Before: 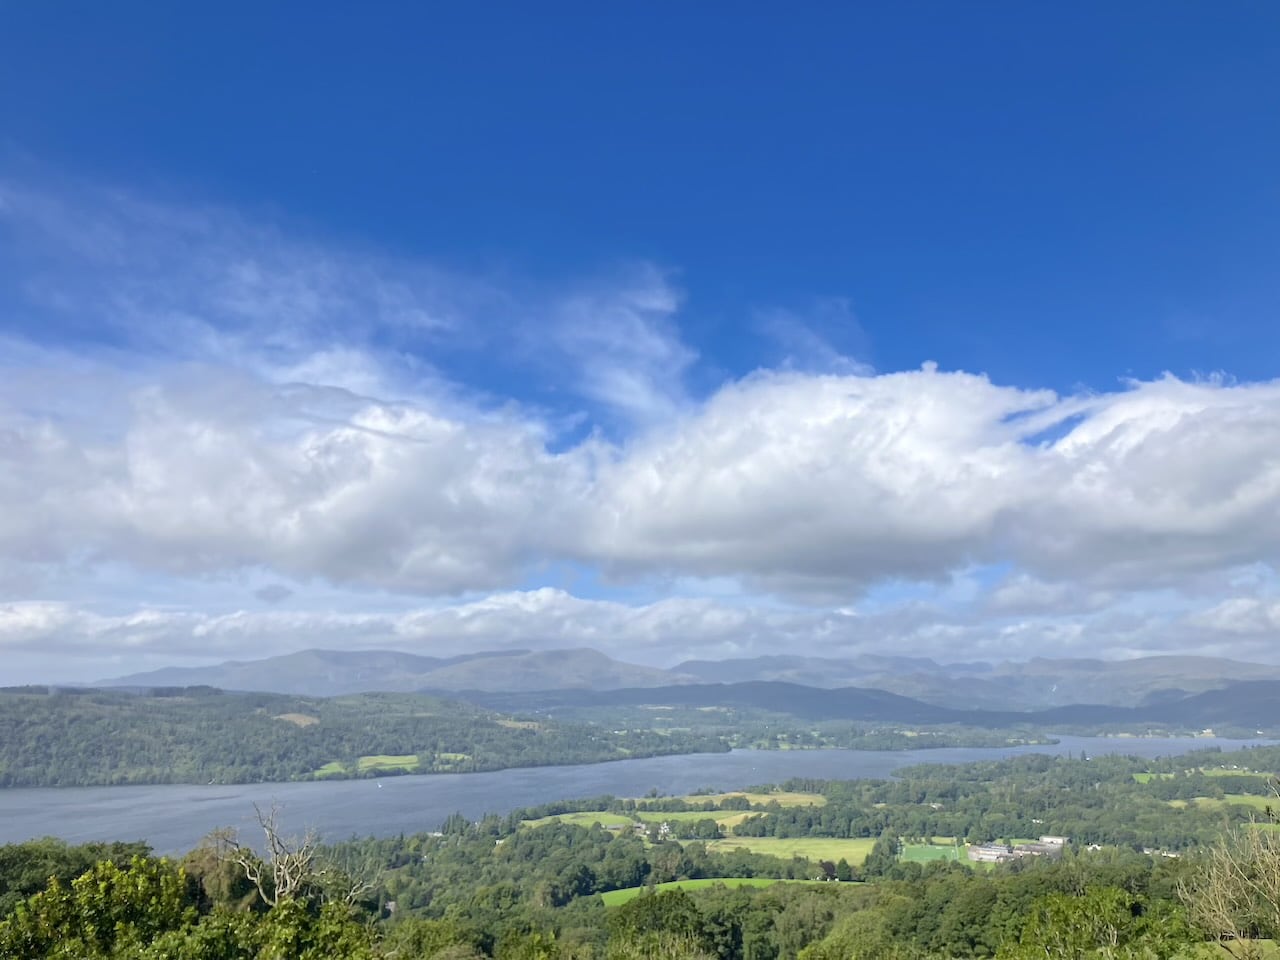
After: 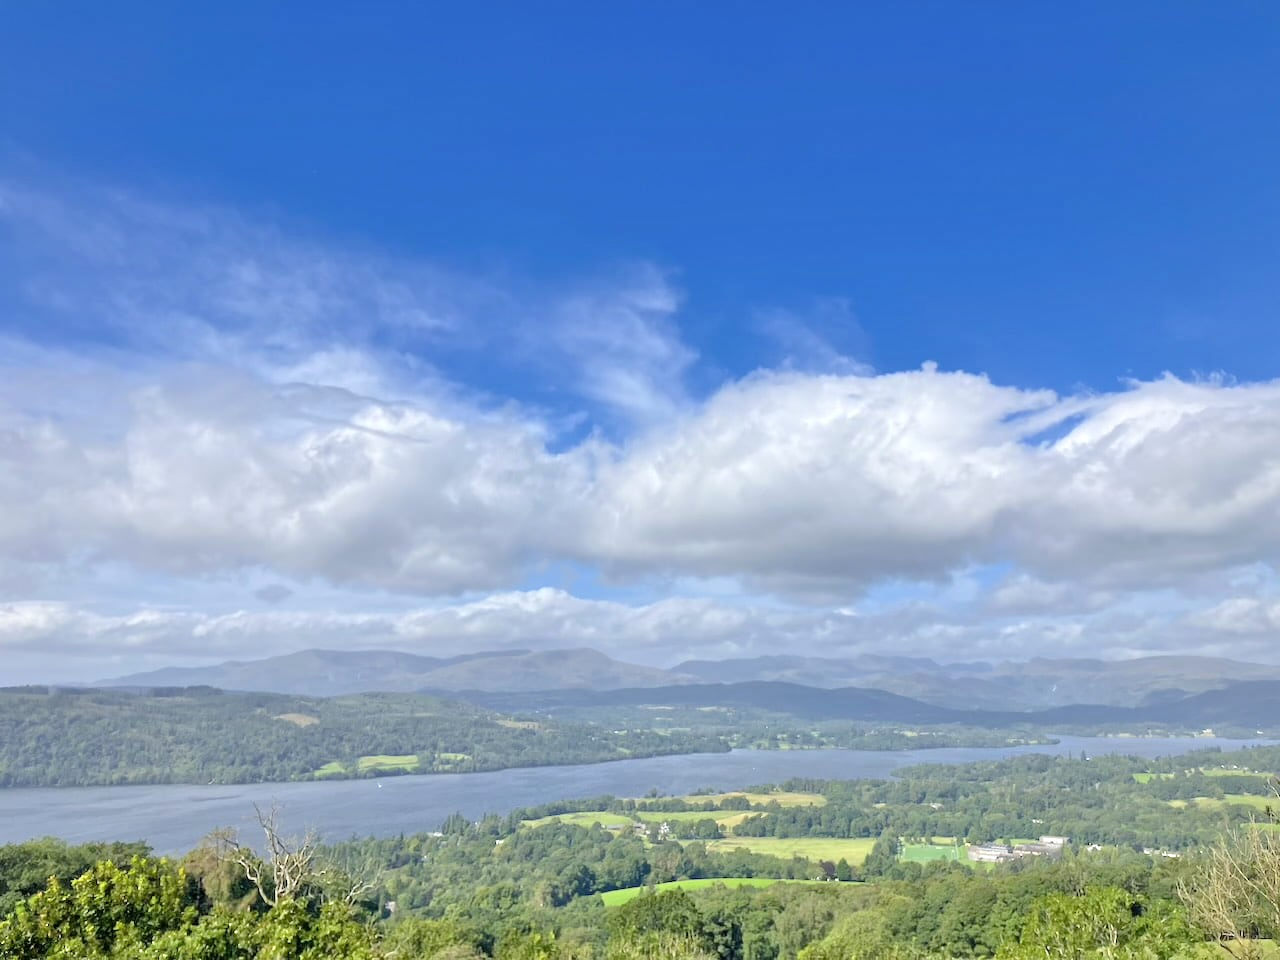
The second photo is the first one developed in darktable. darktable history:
tone equalizer: -7 EV 0.15 EV, -6 EV 0.6 EV, -5 EV 1.15 EV, -4 EV 1.33 EV, -3 EV 1.15 EV, -2 EV 0.6 EV, -1 EV 0.15 EV, mask exposure compensation -0.5 EV
grain: coarseness 0.81 ISO, strength 1.34%, mid-tones bias 0%
